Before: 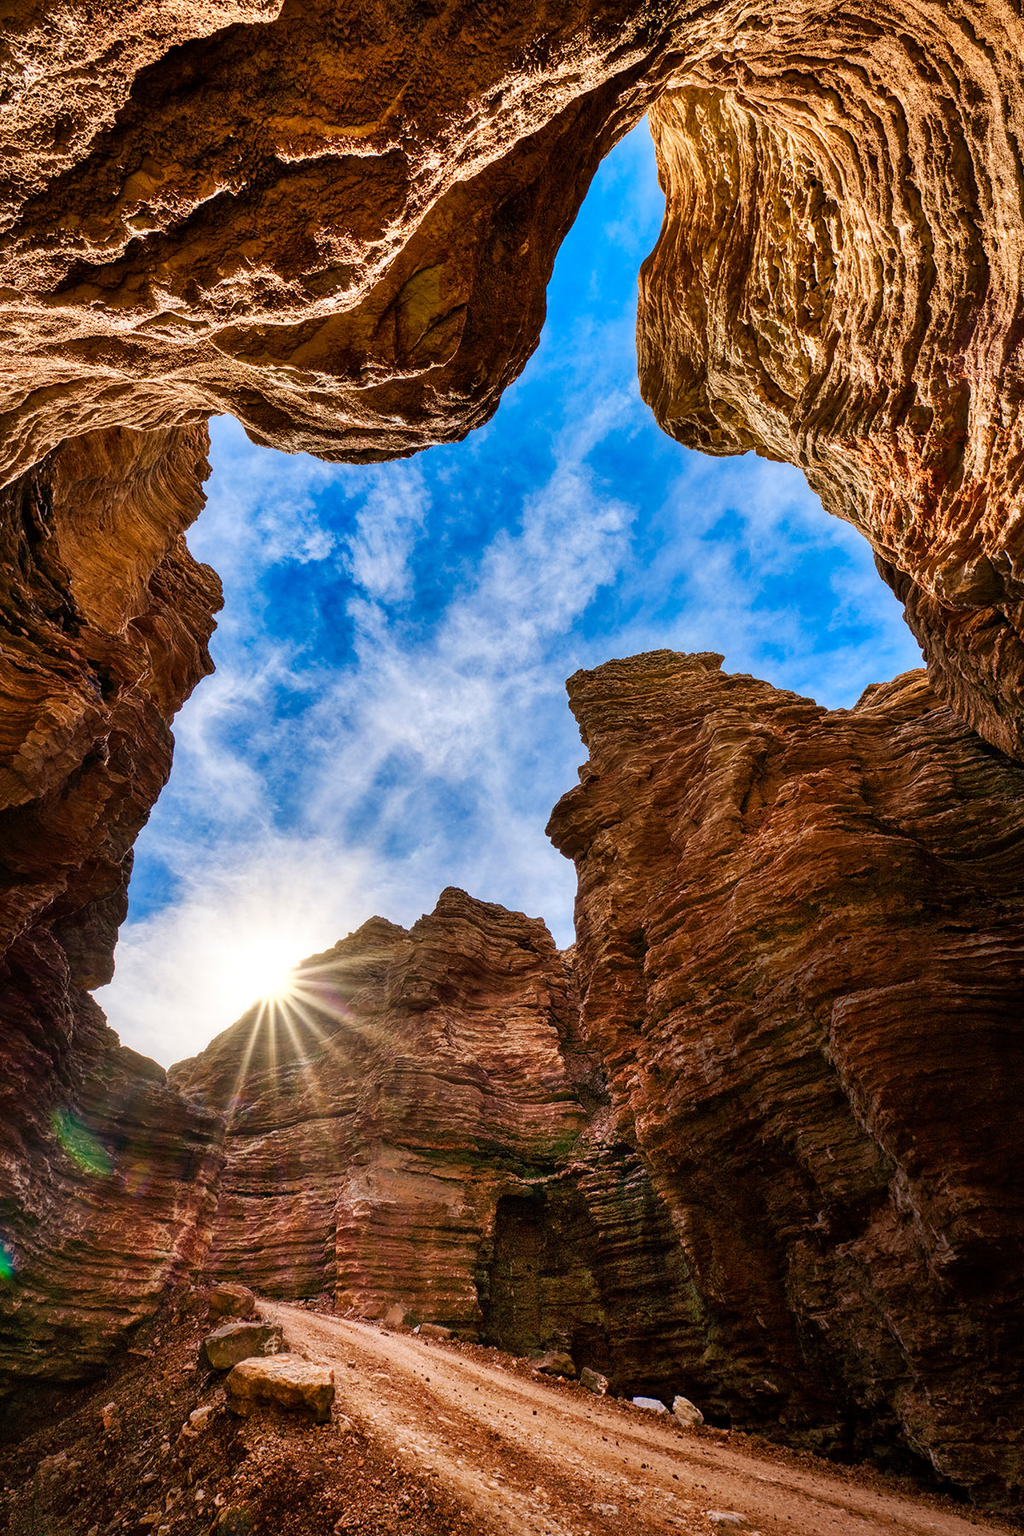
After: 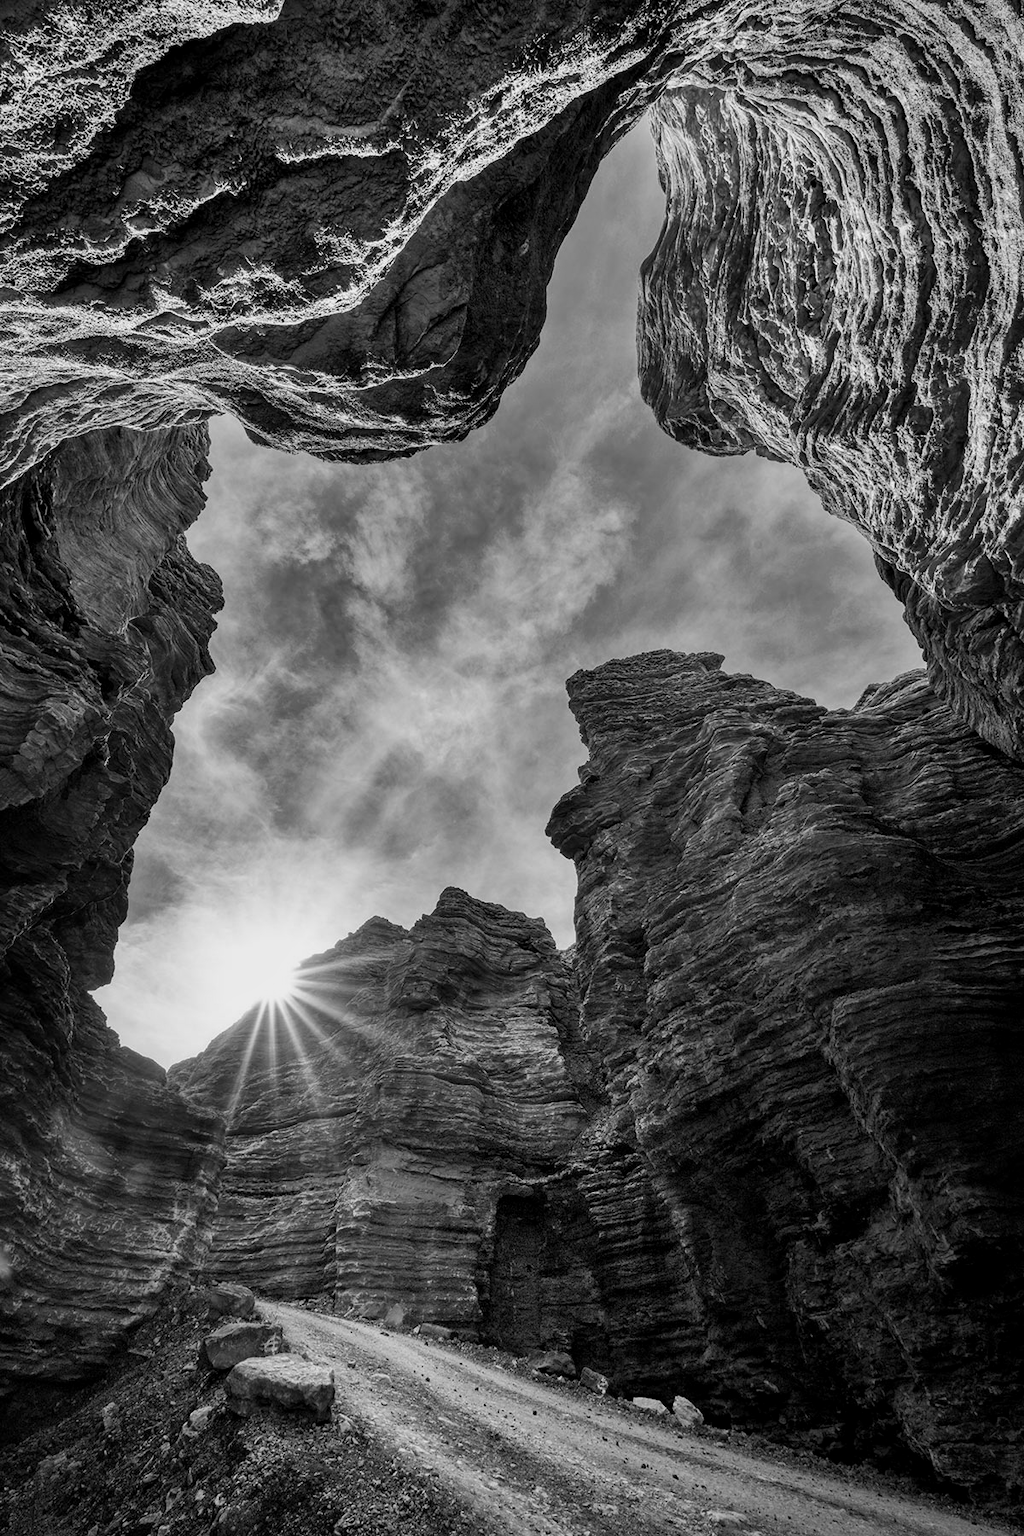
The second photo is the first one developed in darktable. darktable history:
monochrome: a 73.58, b 64.21
exposure: black level correction 0.002, exposure -0.1 EV, compensate highlight preservation false
